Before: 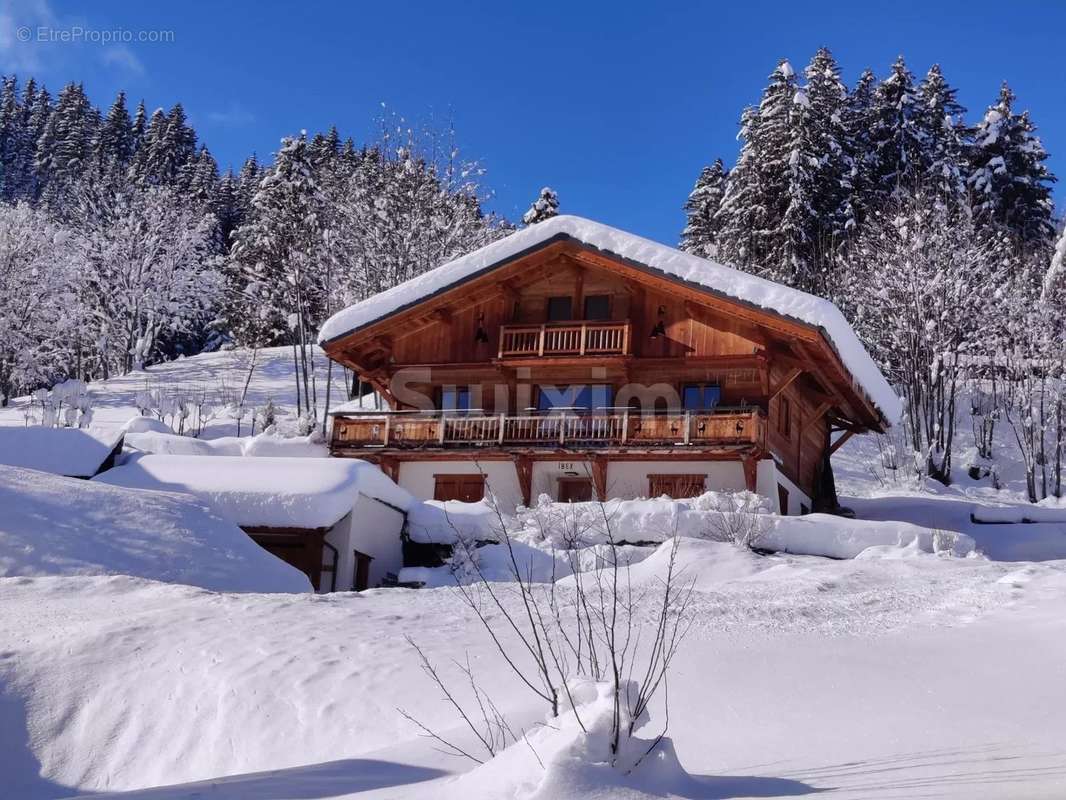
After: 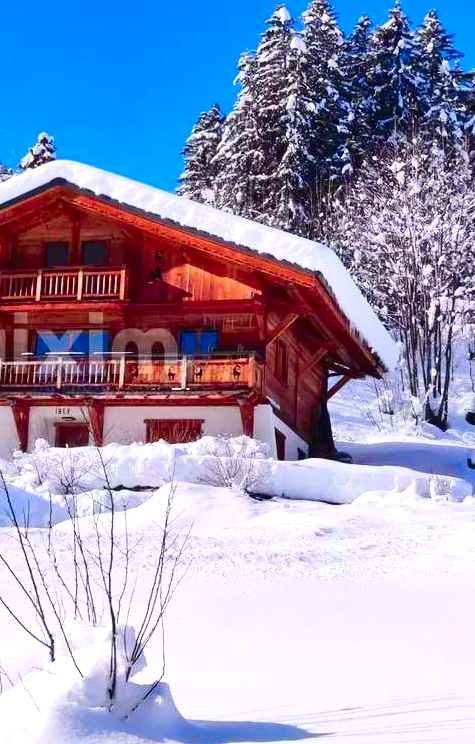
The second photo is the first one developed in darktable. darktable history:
color balance rgb: perceptual saturation grading › global saturation 14.877%, hue shift -4.32°, contrast -21.321%
crop: left 47.275%, top 6.933%, right 8.091%
contrast brightness saturation: contrast 0.207, brightness -0.115, saturation 0.207
exposure: black level correction 0, exposure 1.296 EV, compensate highlight preservation false
